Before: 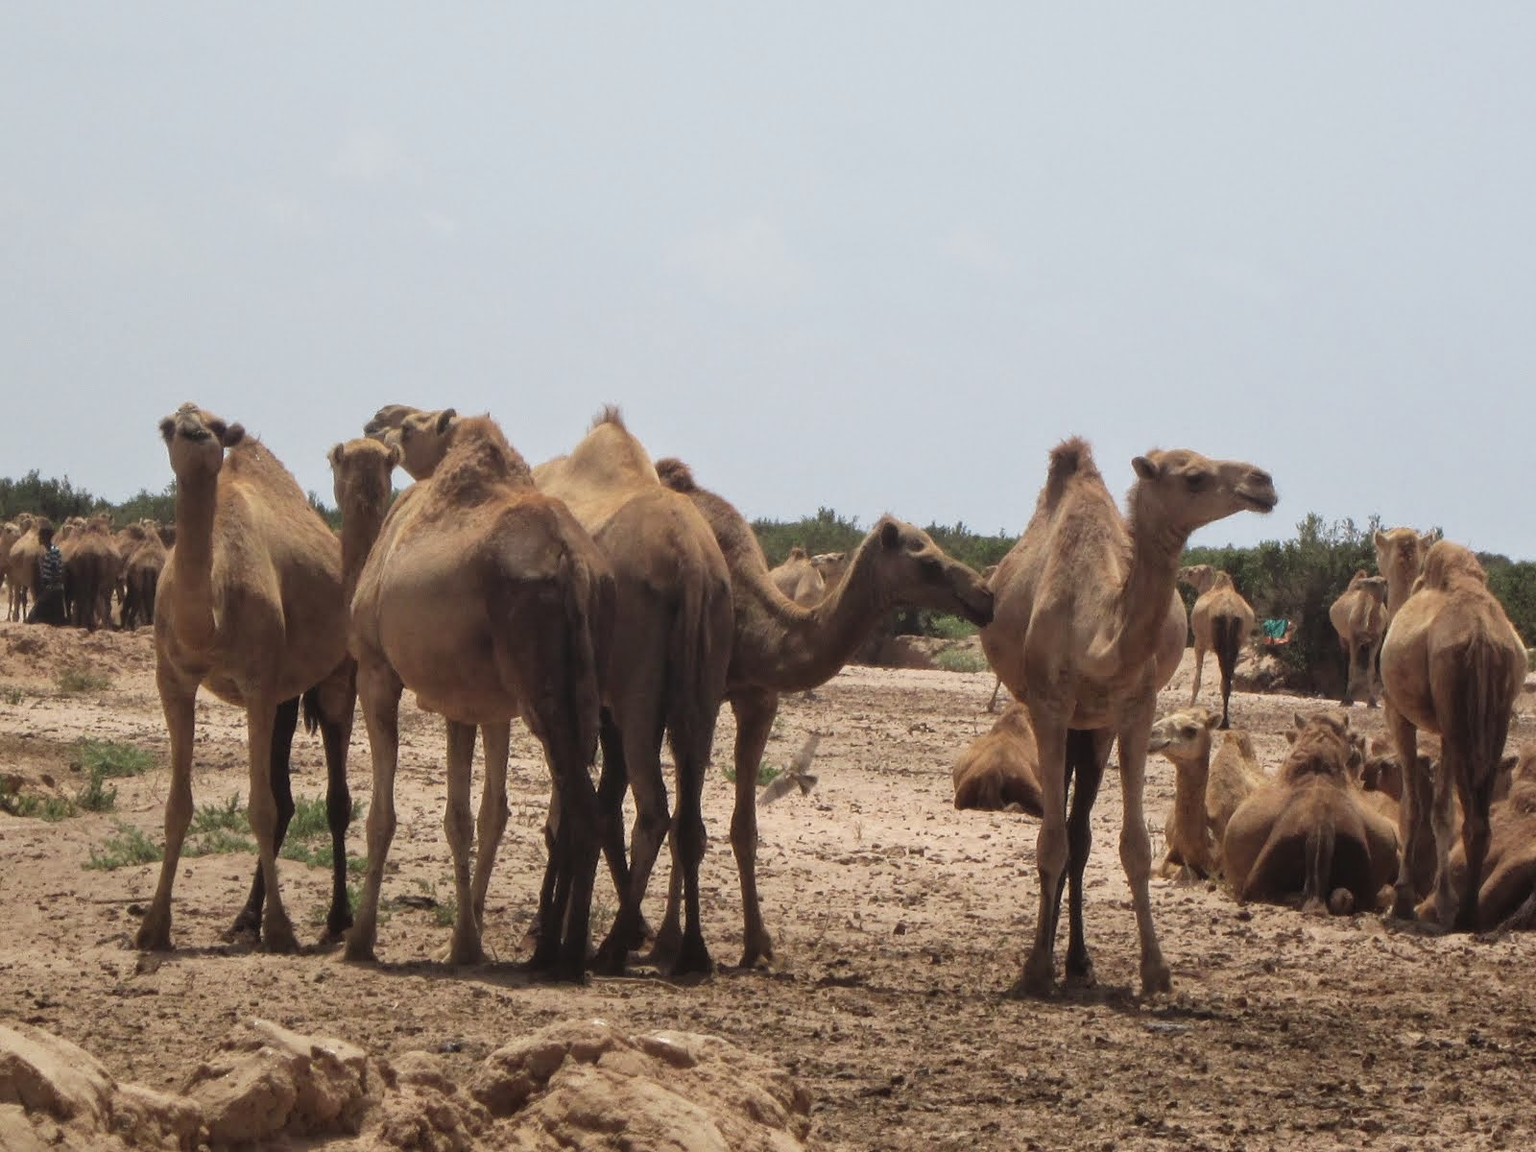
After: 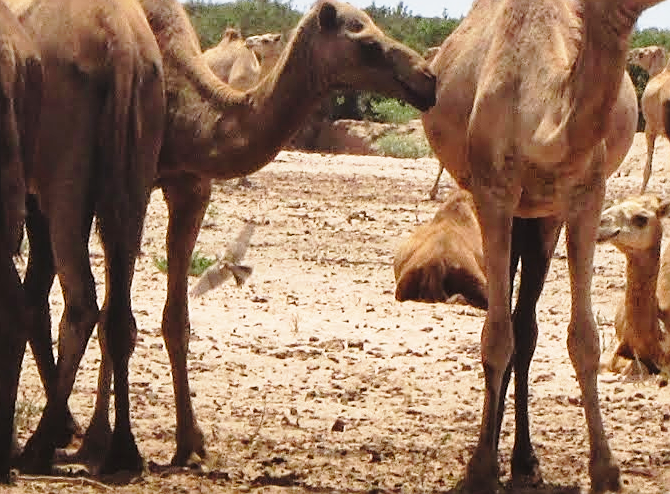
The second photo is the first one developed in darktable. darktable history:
crop: left 37.455%, top 45.177%, right 20.65%, bottom 13.611%
sharpen: on, module defaults
exposure: black level correction 0, exposure 0 EV, compensate highlight preservation false
contrast brightness saturation: saturation 0.179
base curve: curves: ch0 [(0, 0) (0.028, 0.03) (0.121, 0.232) (0.46, 0.748) (0.859, 0.968) (1, 1)], preserve colors none
